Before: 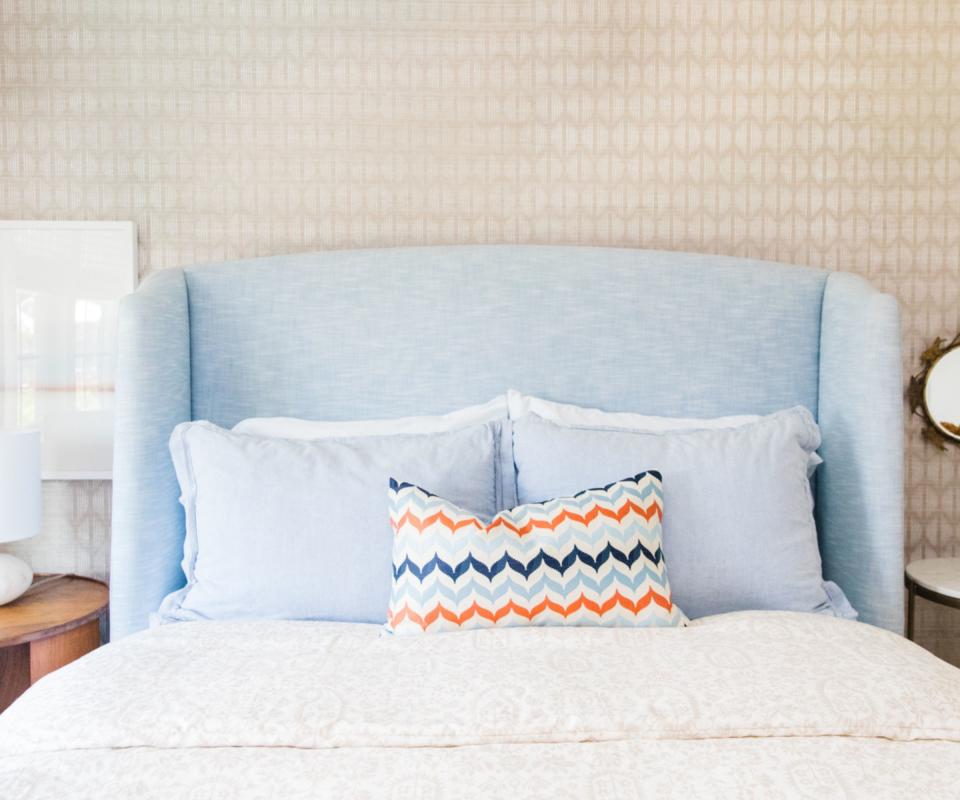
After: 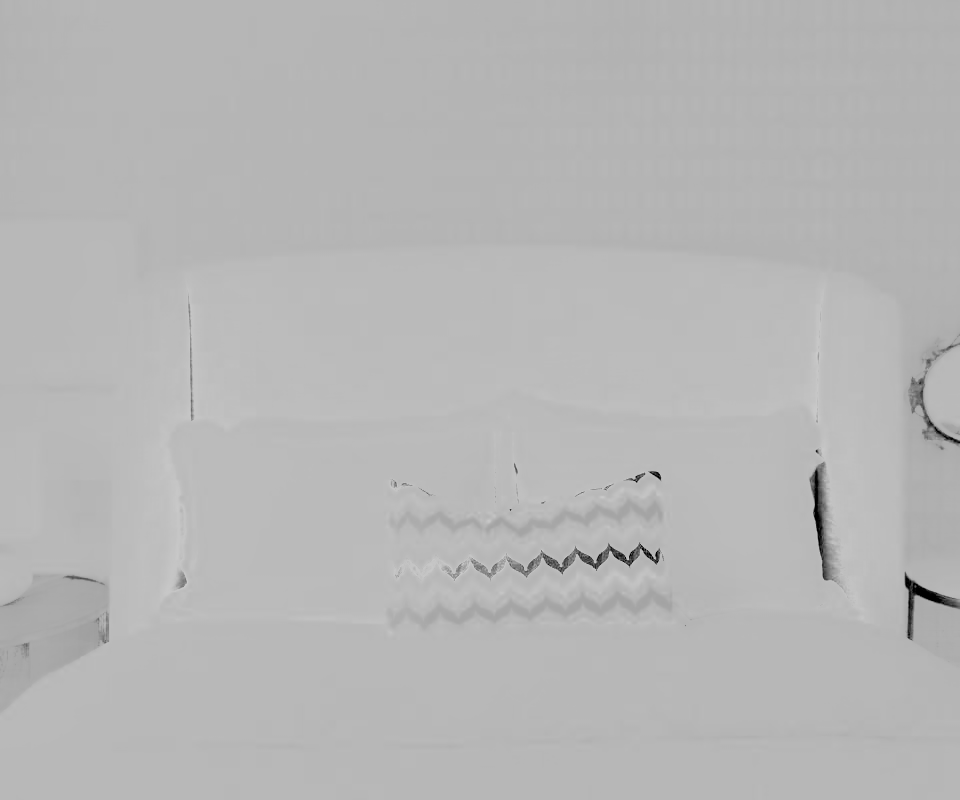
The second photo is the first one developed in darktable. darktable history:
white balance: red 3.132, blue 1.507
monochrome: a 16.01, b -2.65, highlights 0.52
haze removal: compatibility mode true, adaptive false
filmic rgb: middle gray luminance 13.55%, black relative exposure -1.97 EV, white relative exposure 3.1 EV, threshold 6 EV, target black luminance 0%, hardness 1.79, latitude 59.23%, contrast 1.728, highlights saturation mix 5%, shadows ↔ highlights balance -37.52%, add noise in highlights 0, color science v3 (2019), use custom middle-gray values true, iterations of high-quality reconstruction 0, contrast in highlights soft, enable highlight reconstruction true
contrast equalizer: y [[0.579, 0.58, 0.505, 0.5, 0.5, 0.5], [0.5 ×6], [0.5 ×6], [0 ×6], [0 ×6]]
